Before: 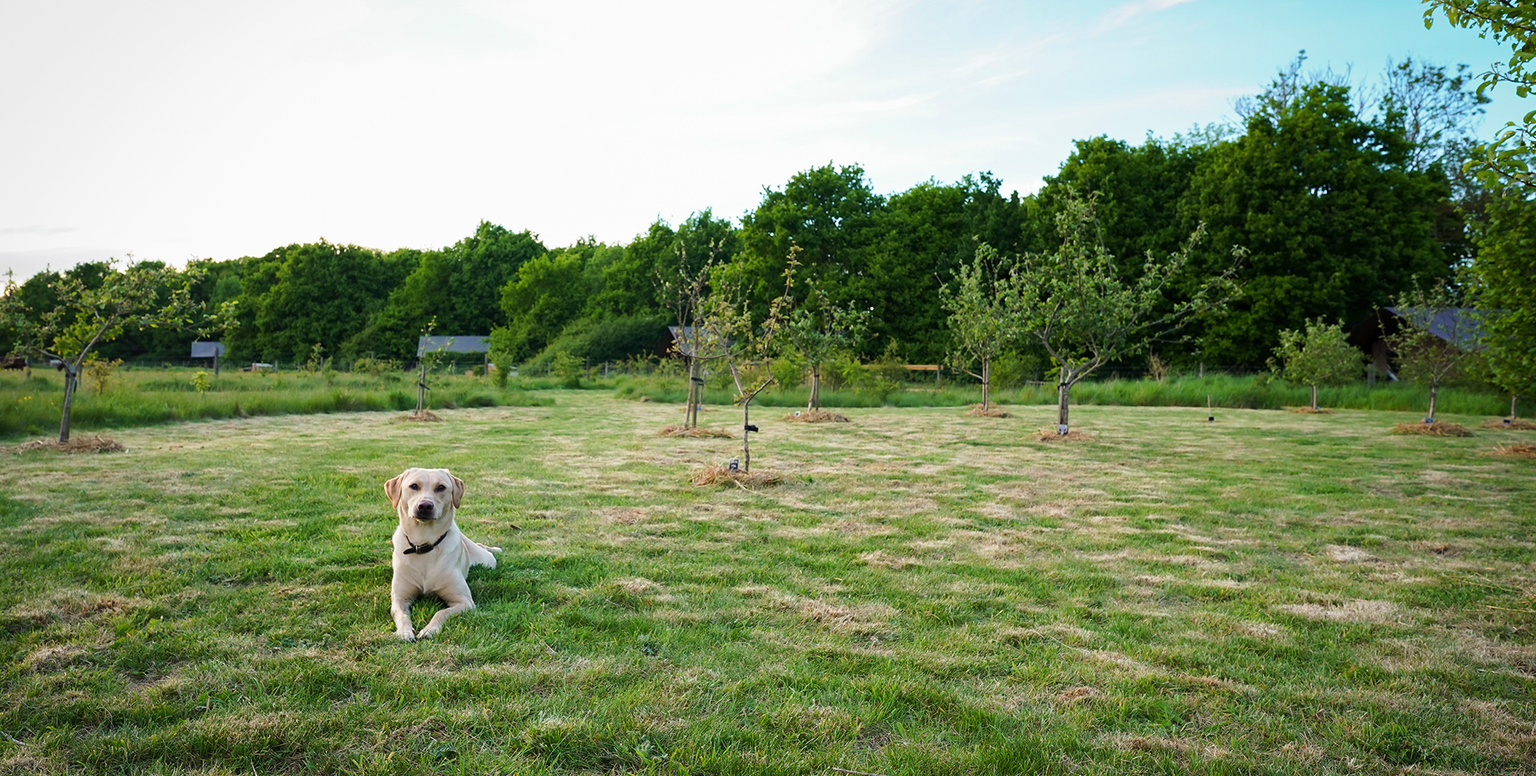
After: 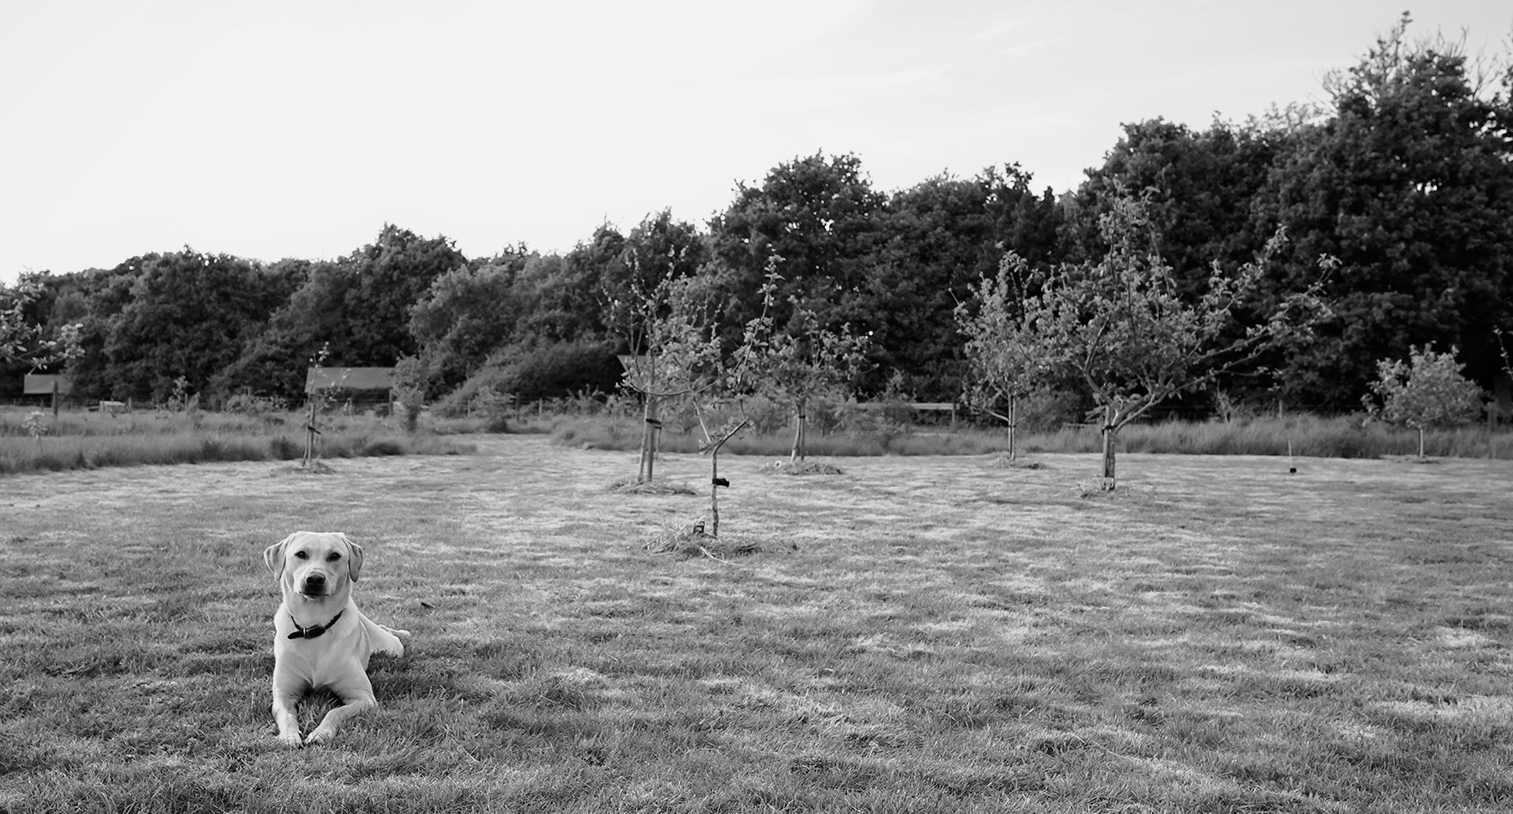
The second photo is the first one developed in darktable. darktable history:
tone curve: curves: ch0 [(0, 0) (0.058, 0.027) (0.214, 0.183) (0.304, 0.288) (0.561, 0.554) (0.687, 0.677) (0.768, 0.768) (0.858, 0.861) (0.986, 0.957)]; ch1 [(0, 0) (0.172, 0.123) (0.312, 0.296) (0.437, 0.429) (0.471, 0.469) (0.502, 0.5) (0.513, 0.515) (0.583, 0.604) (0.631, 0.659) (0.703, 0.721) (0.889, 0.924) (1, 1)]; ch2 [(0, 0) (0.411, 0.424) (0.485, 0.497) (0.502, 0.5) (0.517, 0.511) (0.566, 0.573) (0.622, 0.613) (0.709, 0.677) (1, 1)], color space Lab, independent channels, preserve colors none
crop: left 11.225%, top 5.381%, right 9.565%, bottom 10.314%
monochrome: a -4.13, b 5.16, size 1
shadows and highlights: shadows 30.86, highlights 0, soften with gaussian
